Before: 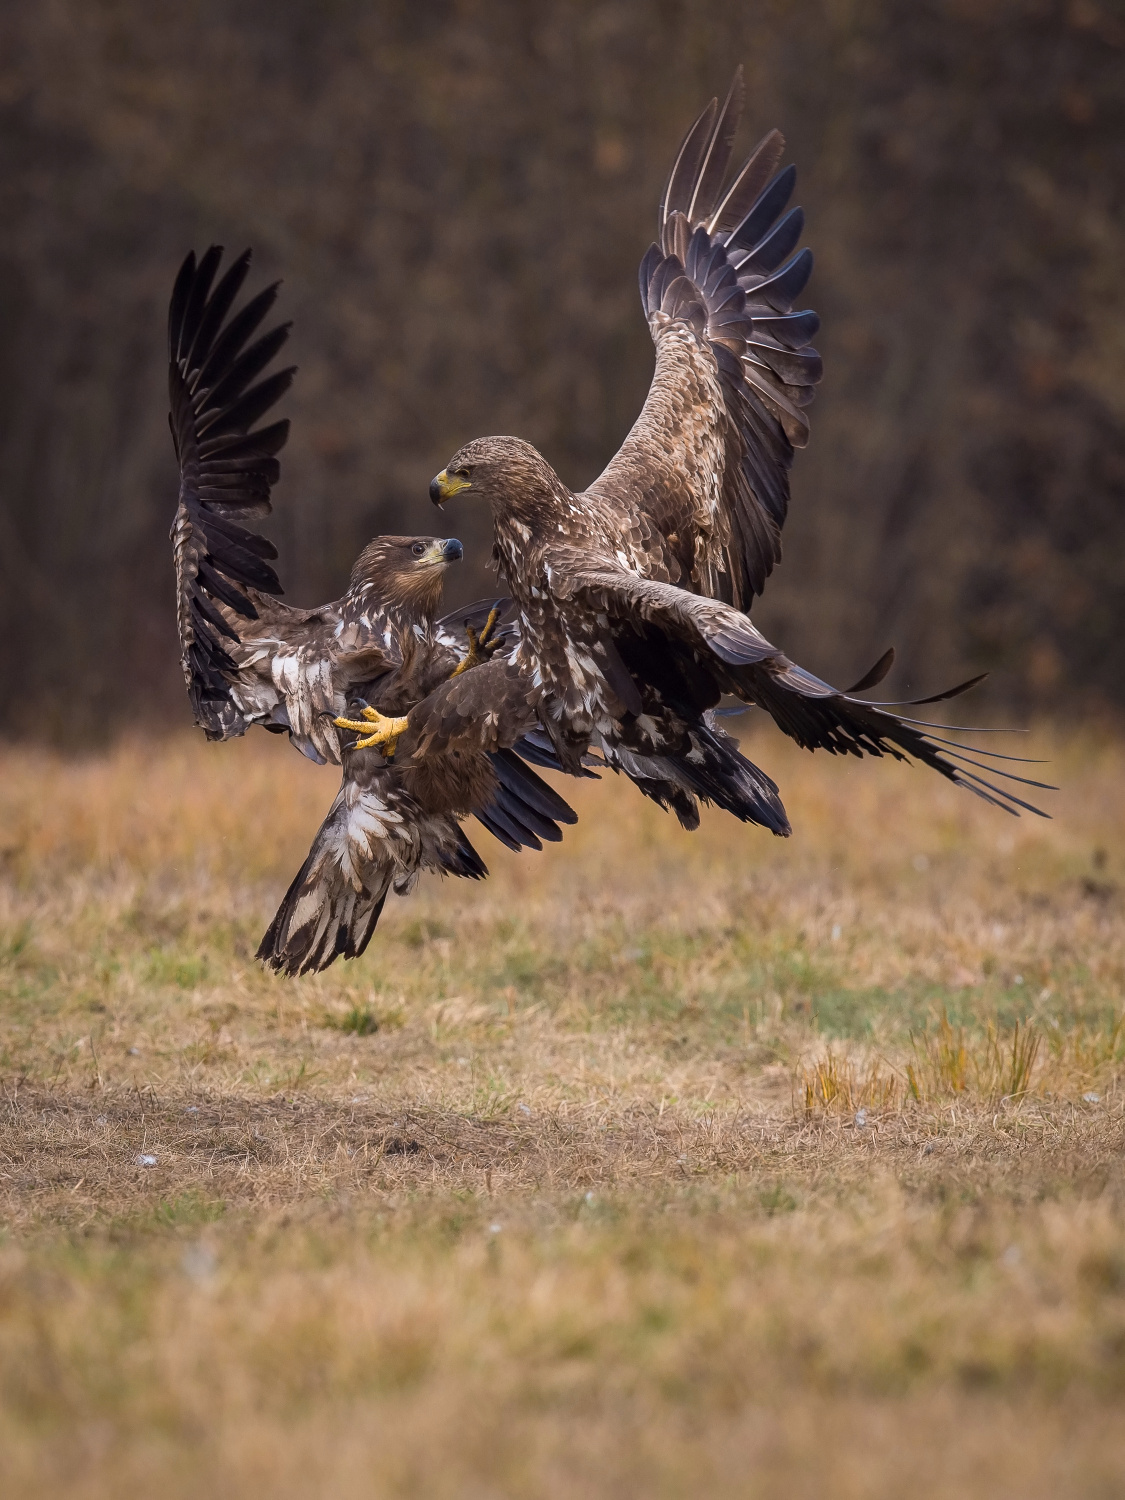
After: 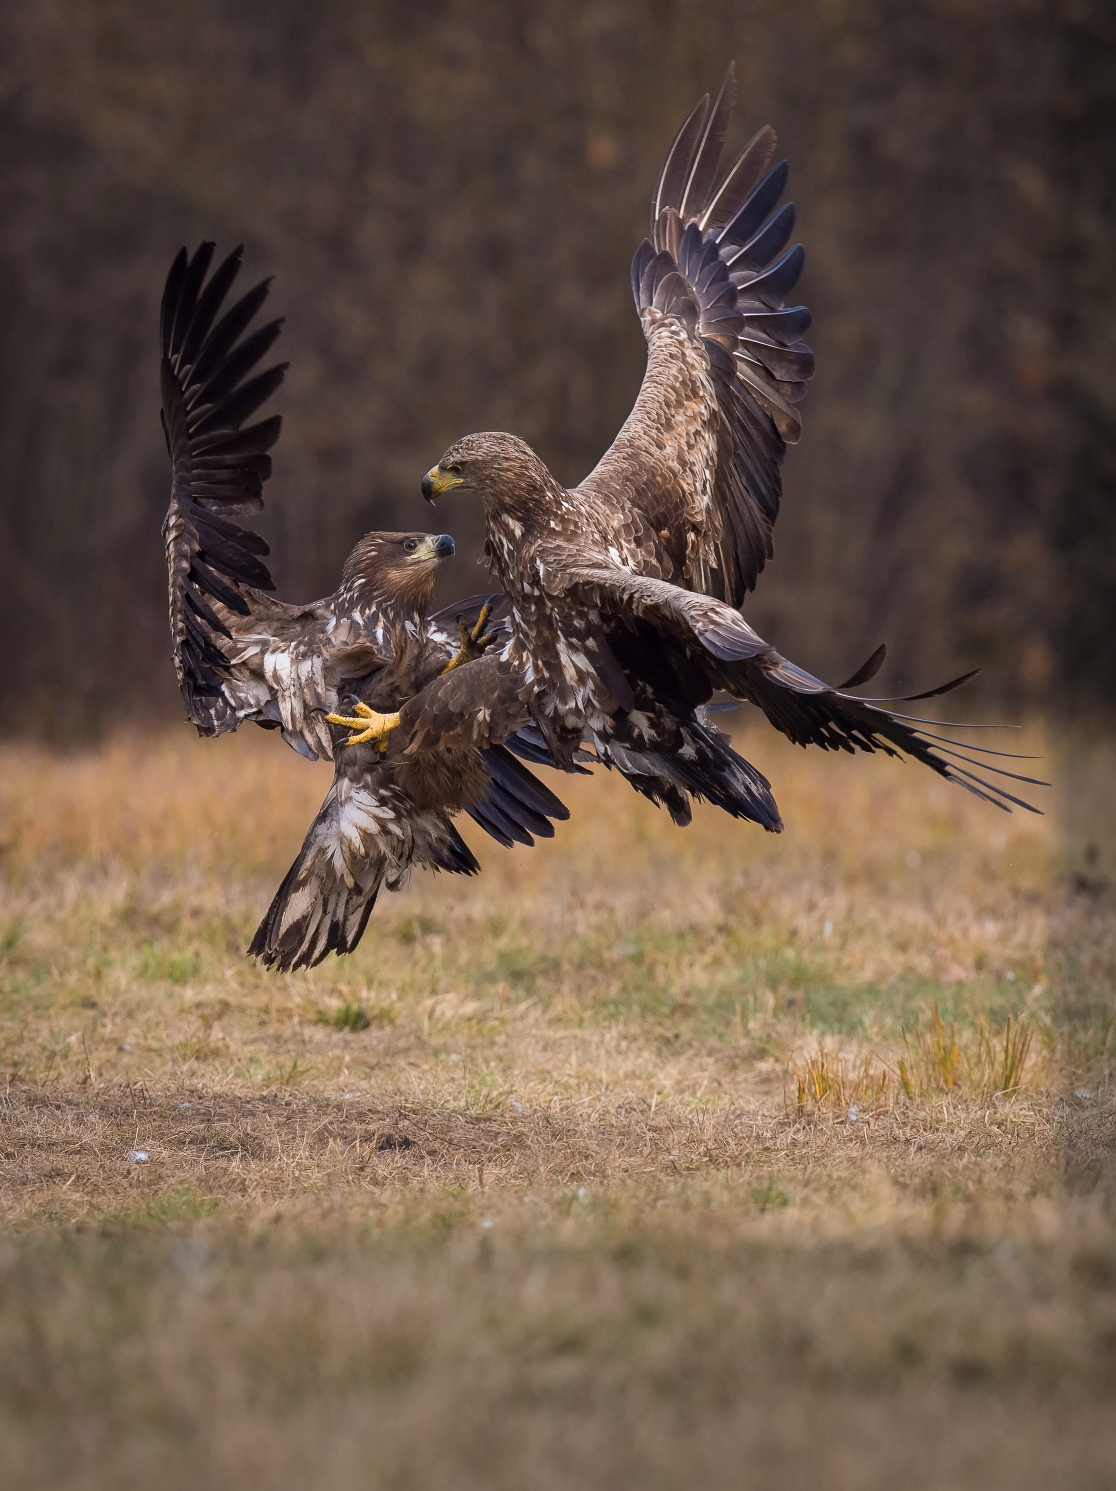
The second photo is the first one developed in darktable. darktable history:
crop and rotate: left 0.733%, top 0.309%, bottom 0.256%
vignetting: fall-off start 92.9%, fall-off radius 5.43%, brightness -0.413, saturation -0.297, center (-0.066, -0.305), automatic ratio true, width/height ratio 1.33, shape 0.046
